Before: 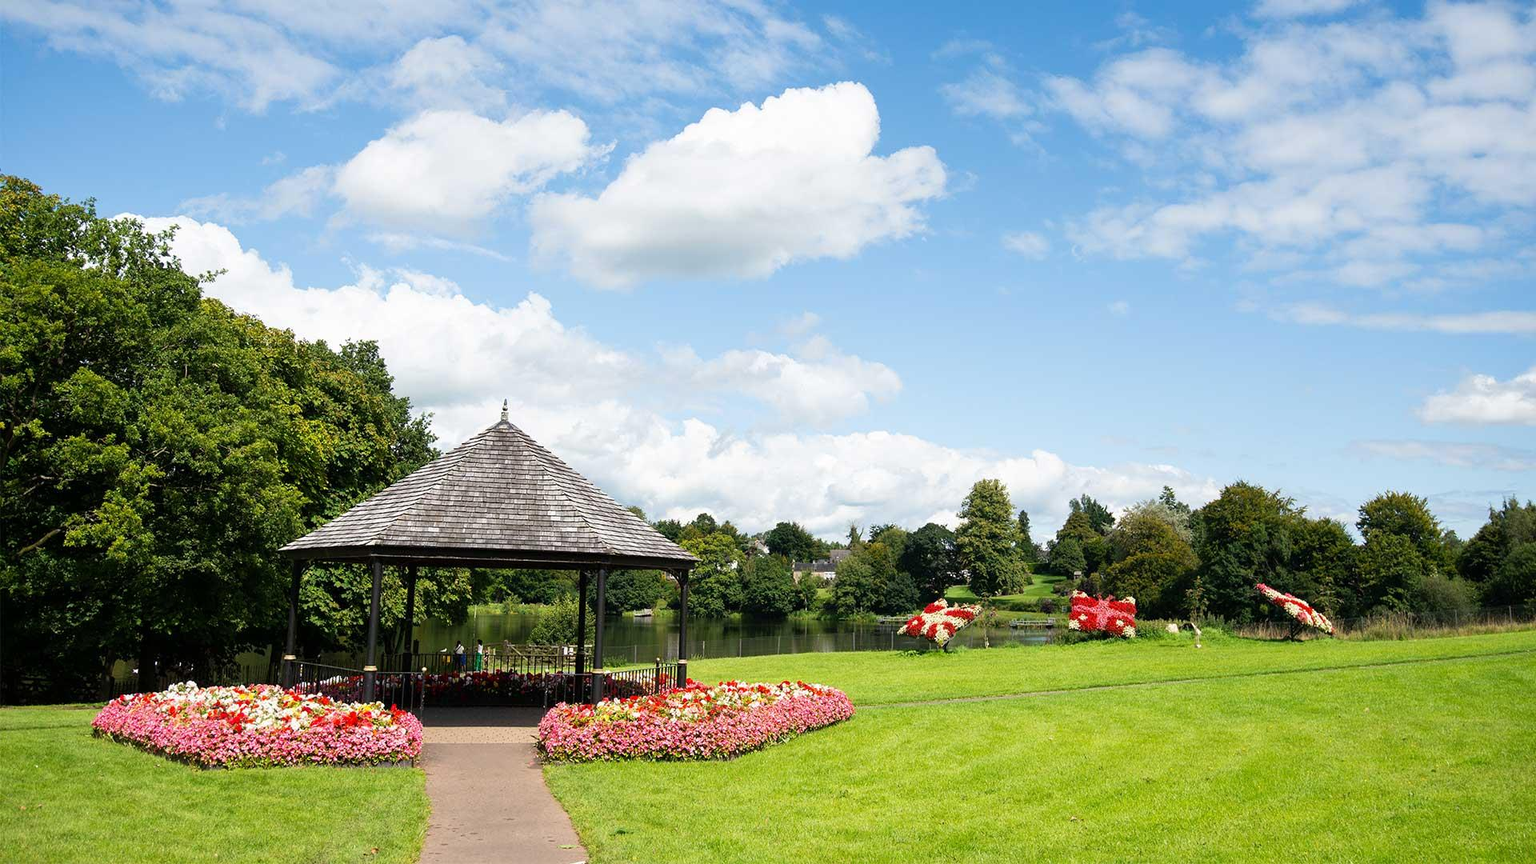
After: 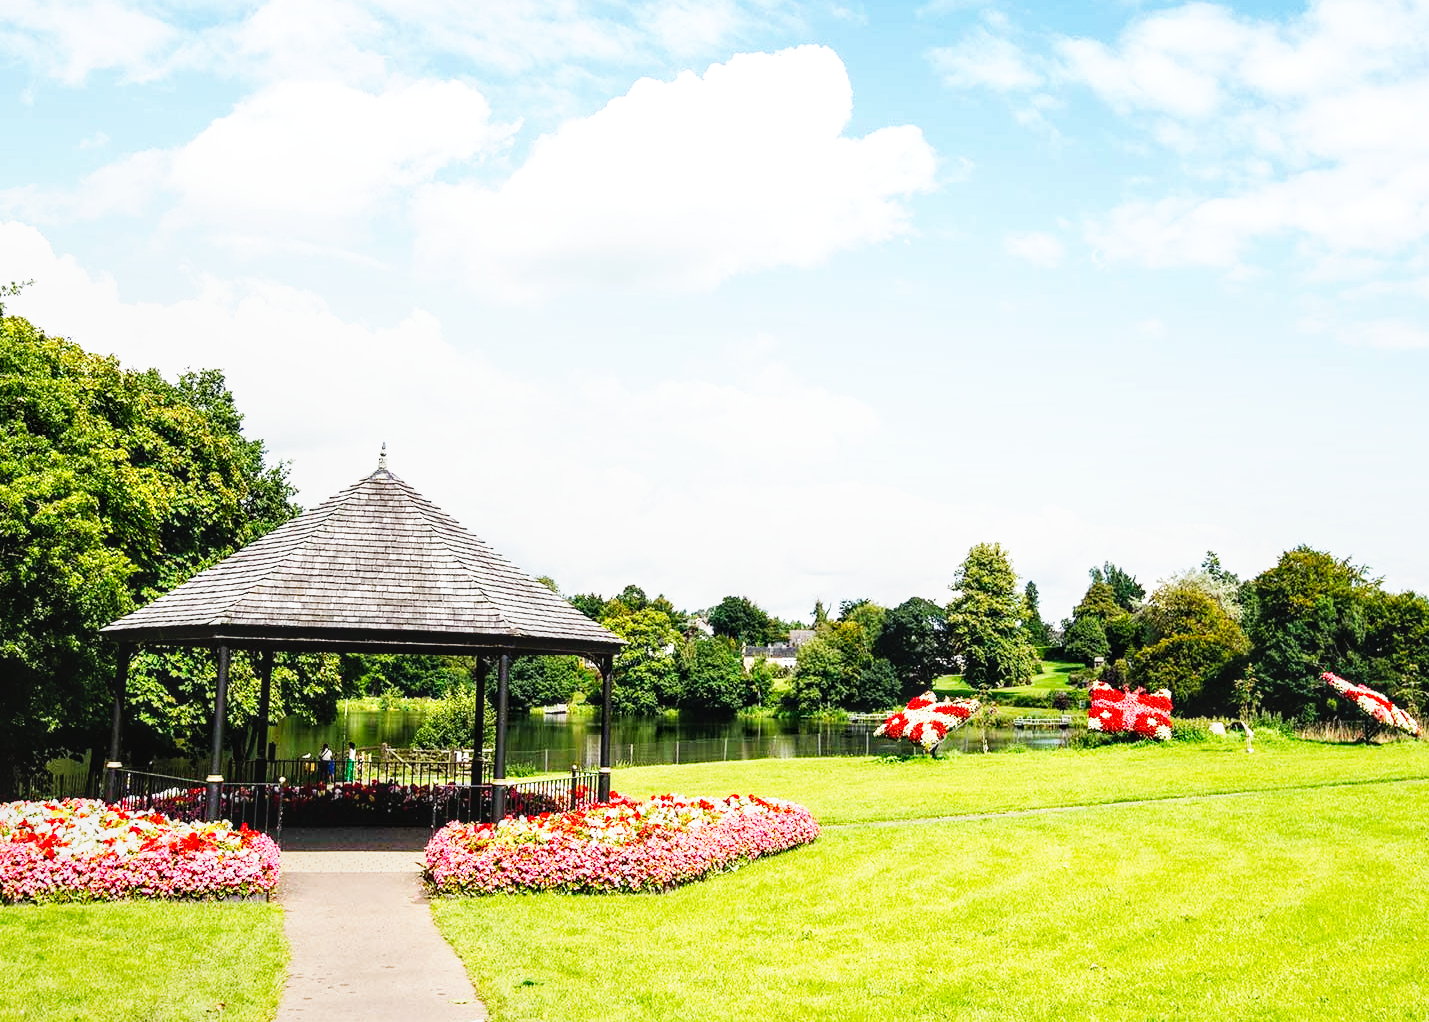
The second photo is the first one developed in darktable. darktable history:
crop and rotate: left 12.935%, top 5.358%, right 12.615%
local contrast: on, module defaults
base curve: curves: ch0 [(0, 0) (0.007, 0.004) (0.027, 0.03) (0.046, 0.07) (0.207, 0.54) (0.442, 0.872) (0.673, 0.972) (1, 1)], preserve colors none
